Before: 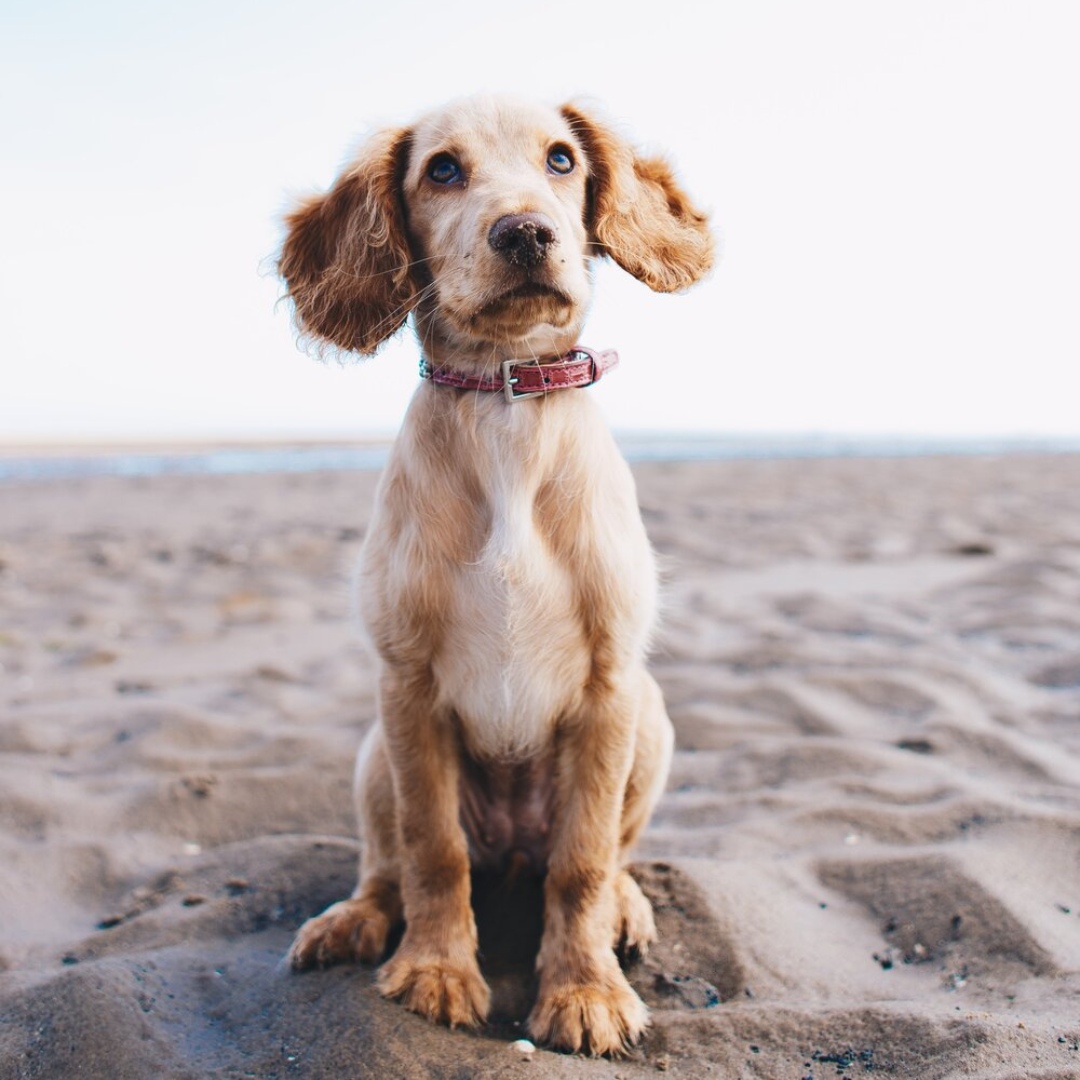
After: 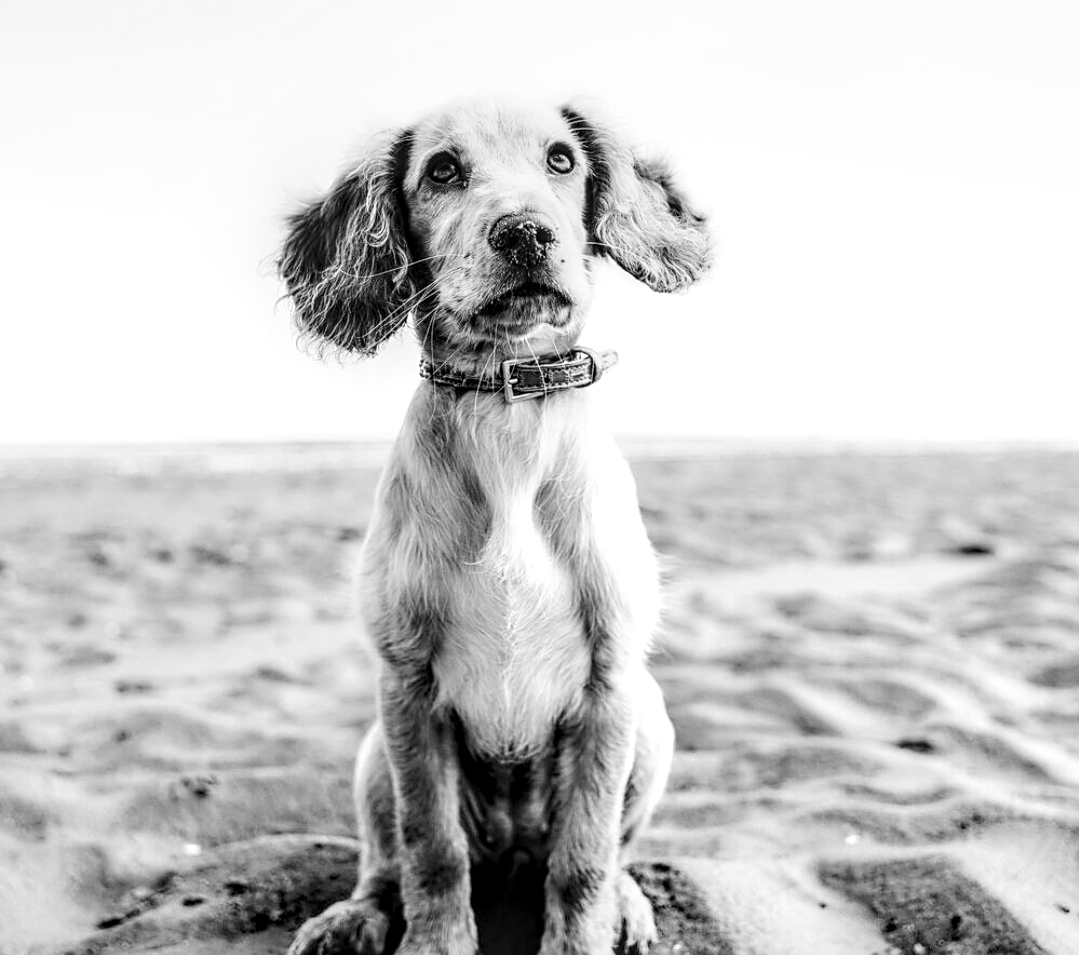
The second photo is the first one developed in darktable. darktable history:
sharpen: on, module defaults
monochrome: size 3.1
local contrast: highlights 0%, shadows 0%, detail 182%
base curve: curves: ch0 [(0, 0) (0.036, 0.025) (0.121, 0.166) (0.206, 0.329) (0.605, 0.79) (1, 1)], preserve colors none
crop and rotate: top 0%, bottom 11.49%
